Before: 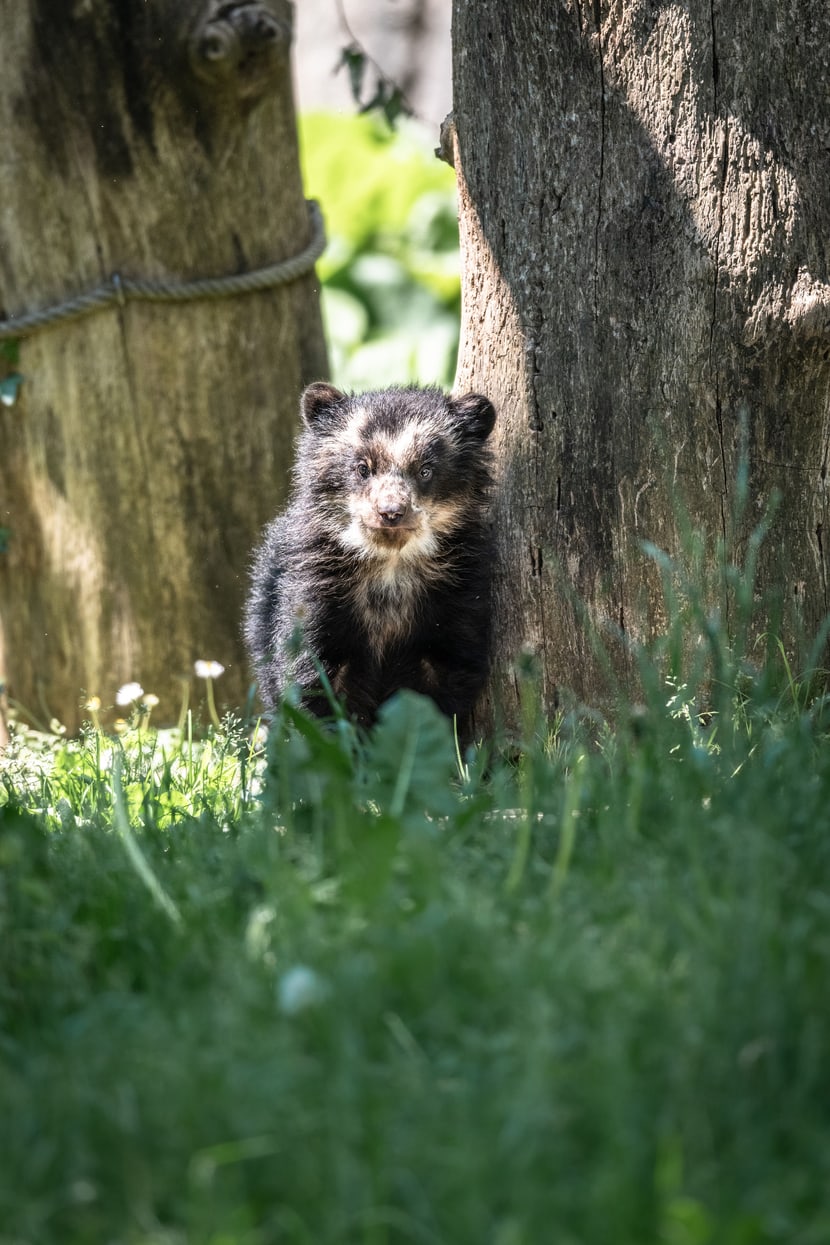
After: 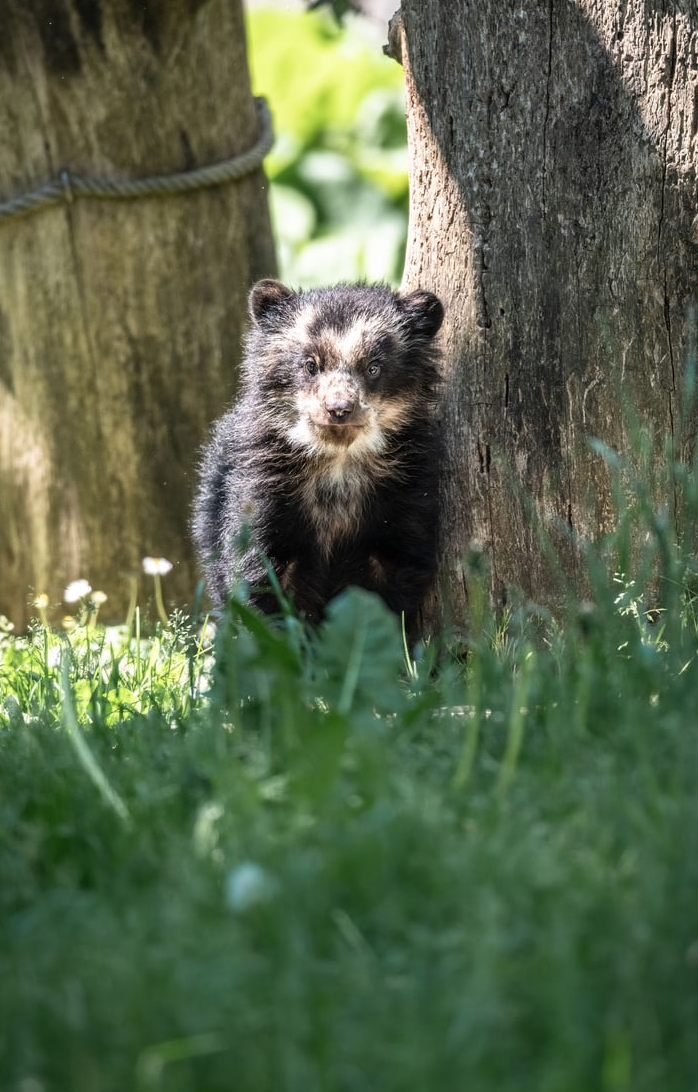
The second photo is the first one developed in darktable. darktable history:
crop: left 6.302%, top 8.304%, right 9.547%, bottom 3.939%
